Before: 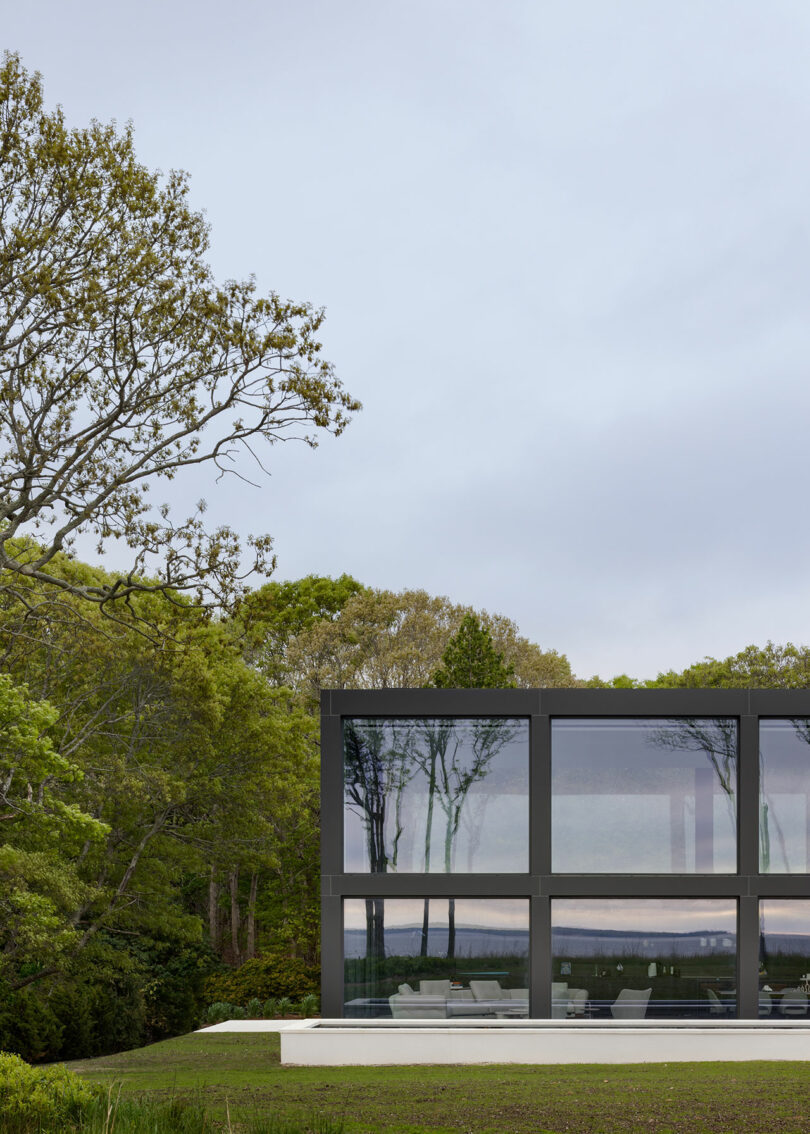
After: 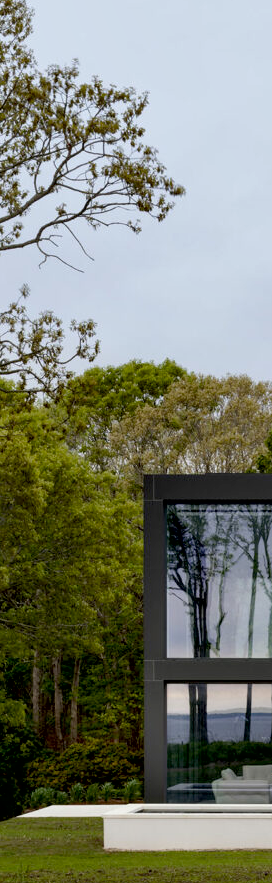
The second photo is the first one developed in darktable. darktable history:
exposure: black level correction 0.014, compensate highlight preservation false
shadows and highlights: shadows 29.77, highlights -30.44, low approximation 0.01, soften with gaussian
crop and rotate: left 21.914%, top 19.068%, right 44.502%, bottom 2.996%
contrast brightness saturation: contrast 0.053
